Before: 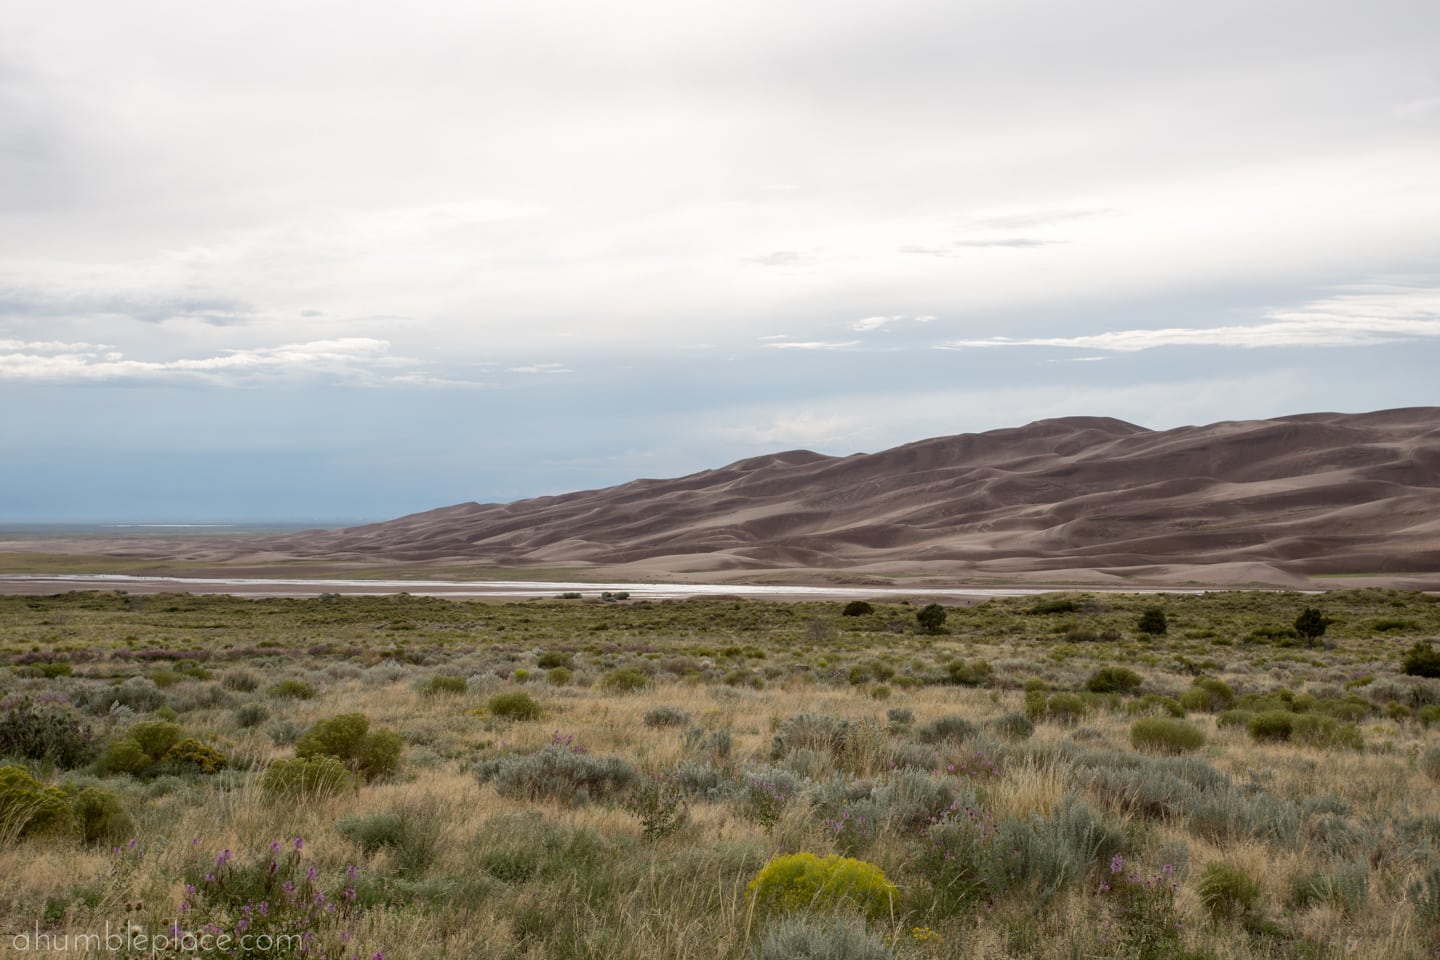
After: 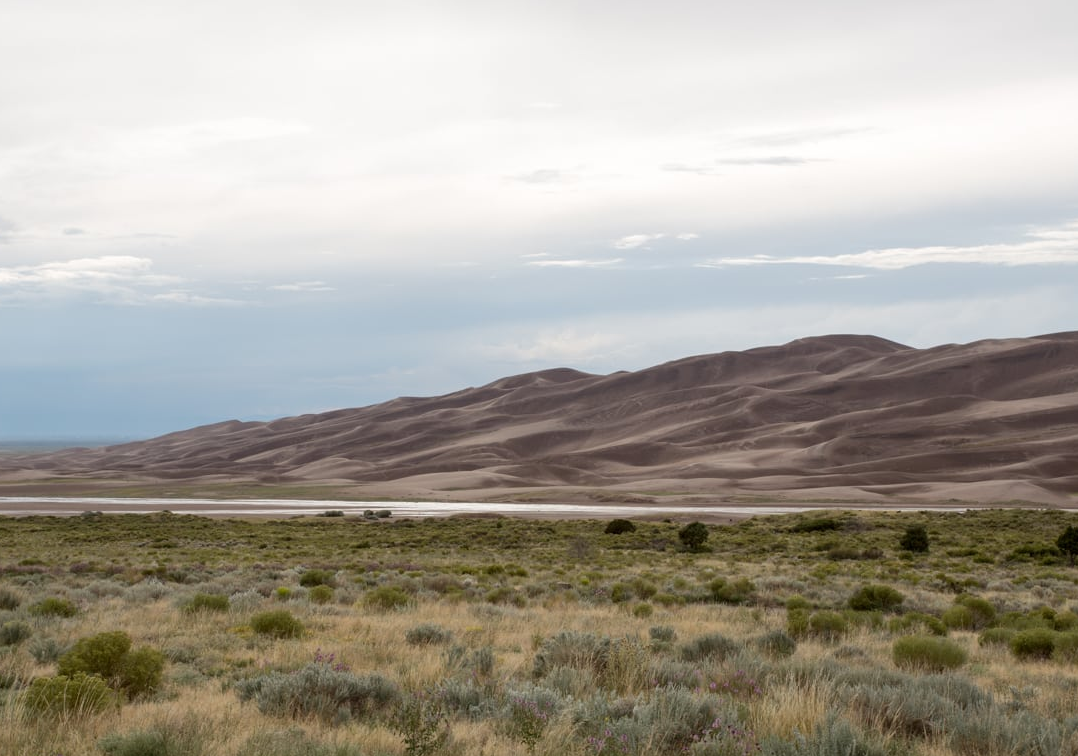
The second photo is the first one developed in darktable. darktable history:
crop: left 16.596%, top 8.544%, right 8.477%, bottom 12.645%
